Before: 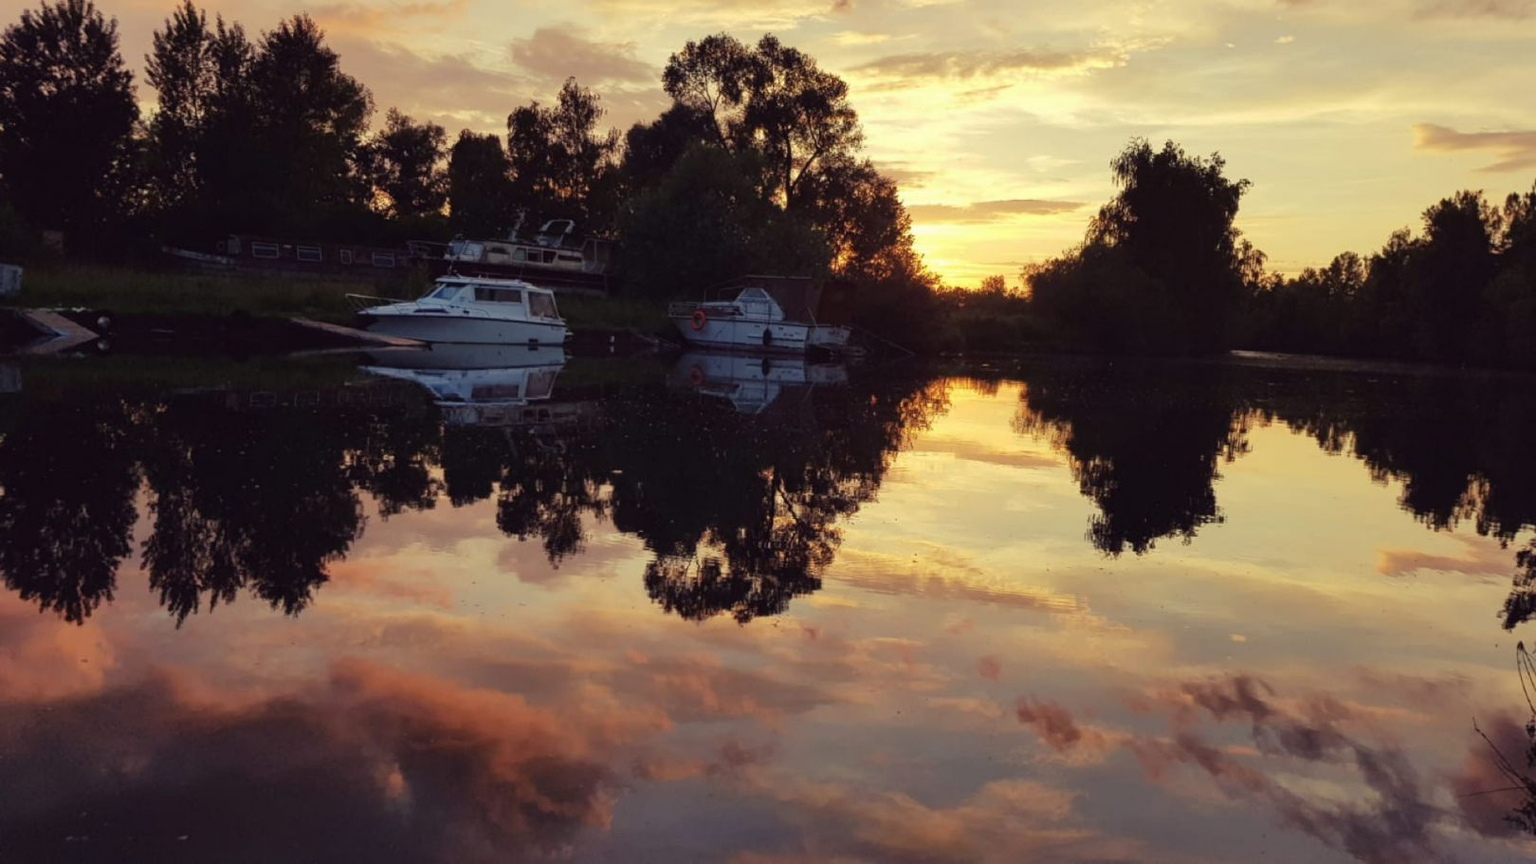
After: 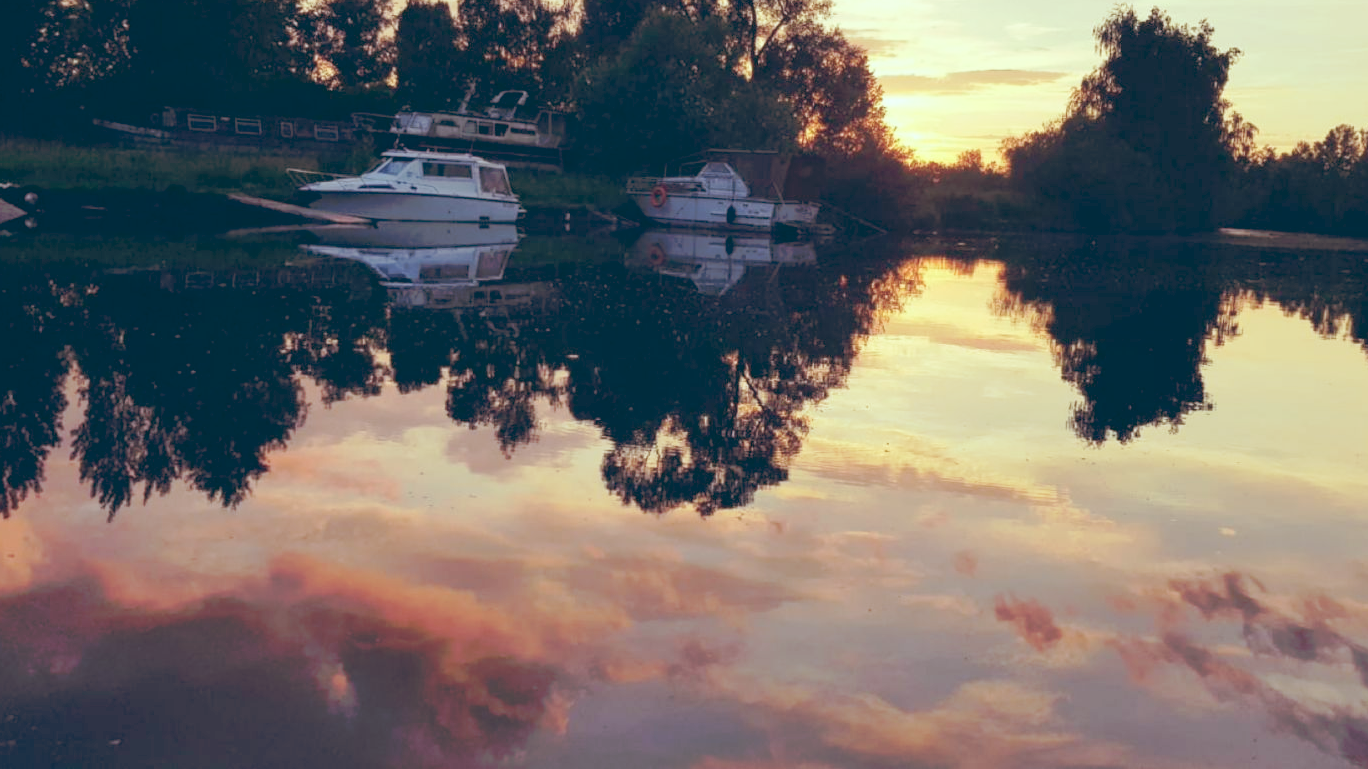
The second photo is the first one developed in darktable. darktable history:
color balance: lift [1.003, 0.993, 1.001, 1.007], gamma [1.018, 1.072, 0.959, 0.928], gain [0.974, 0.873, 1.031, 1.127]
crop and rotate: left 4.842%, top 15.51%, right 10.668%
tone curve: curves: ch0 [(0, 0) (0.003, 0.013) (0.011, 0.017) (0.025, 0.035) (0.044, 0.093) (0.069, 0.146) (0.1, 0.179) (0.136, 0.243) (0.177, 0.294) (0.224, 0.332) (0.277, 0.412) (0.335, 0.454) (0.399, 0.531) (0.468, 0.611) (0.543, 0.669) (0.623, 0.738) (0.709, 0.823) (0.801, 0.881) (0.898, 0.951) (1, 1)], preserve colors none
